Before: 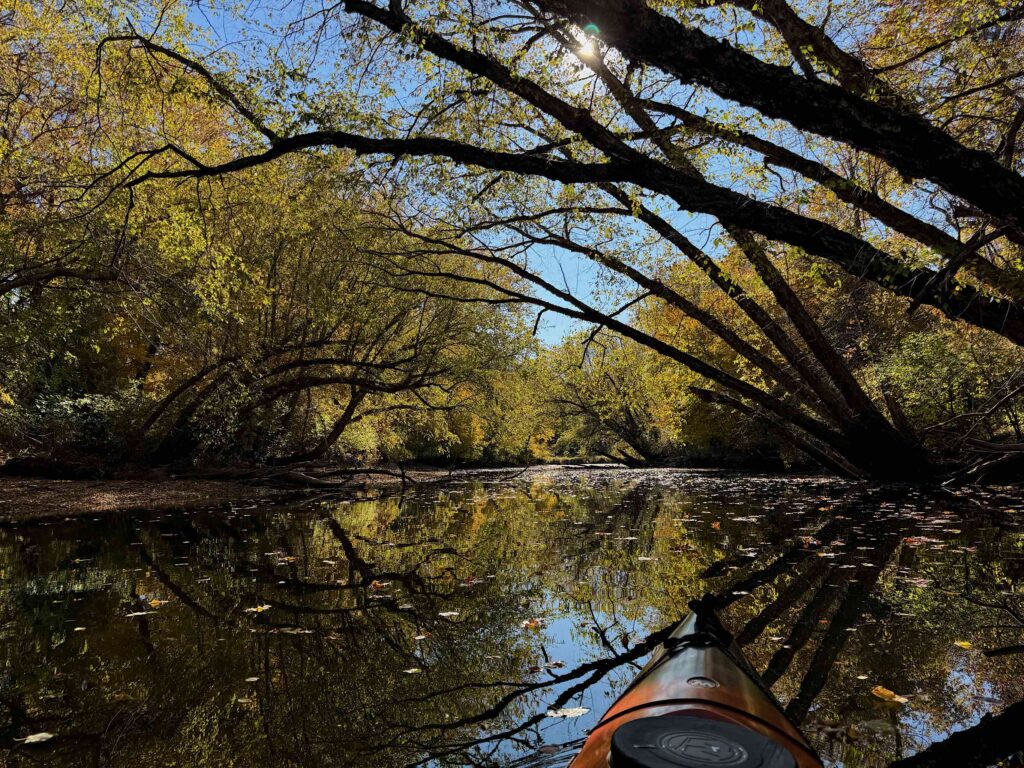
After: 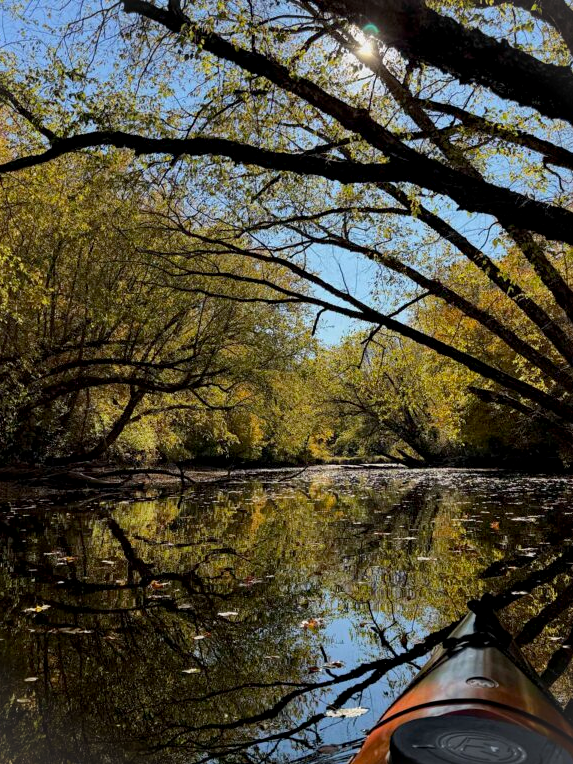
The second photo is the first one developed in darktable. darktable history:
vignetting: fall-off start 100%, brightness 0.05, saturation 0
crop: left 21.674%, right 22.086%
